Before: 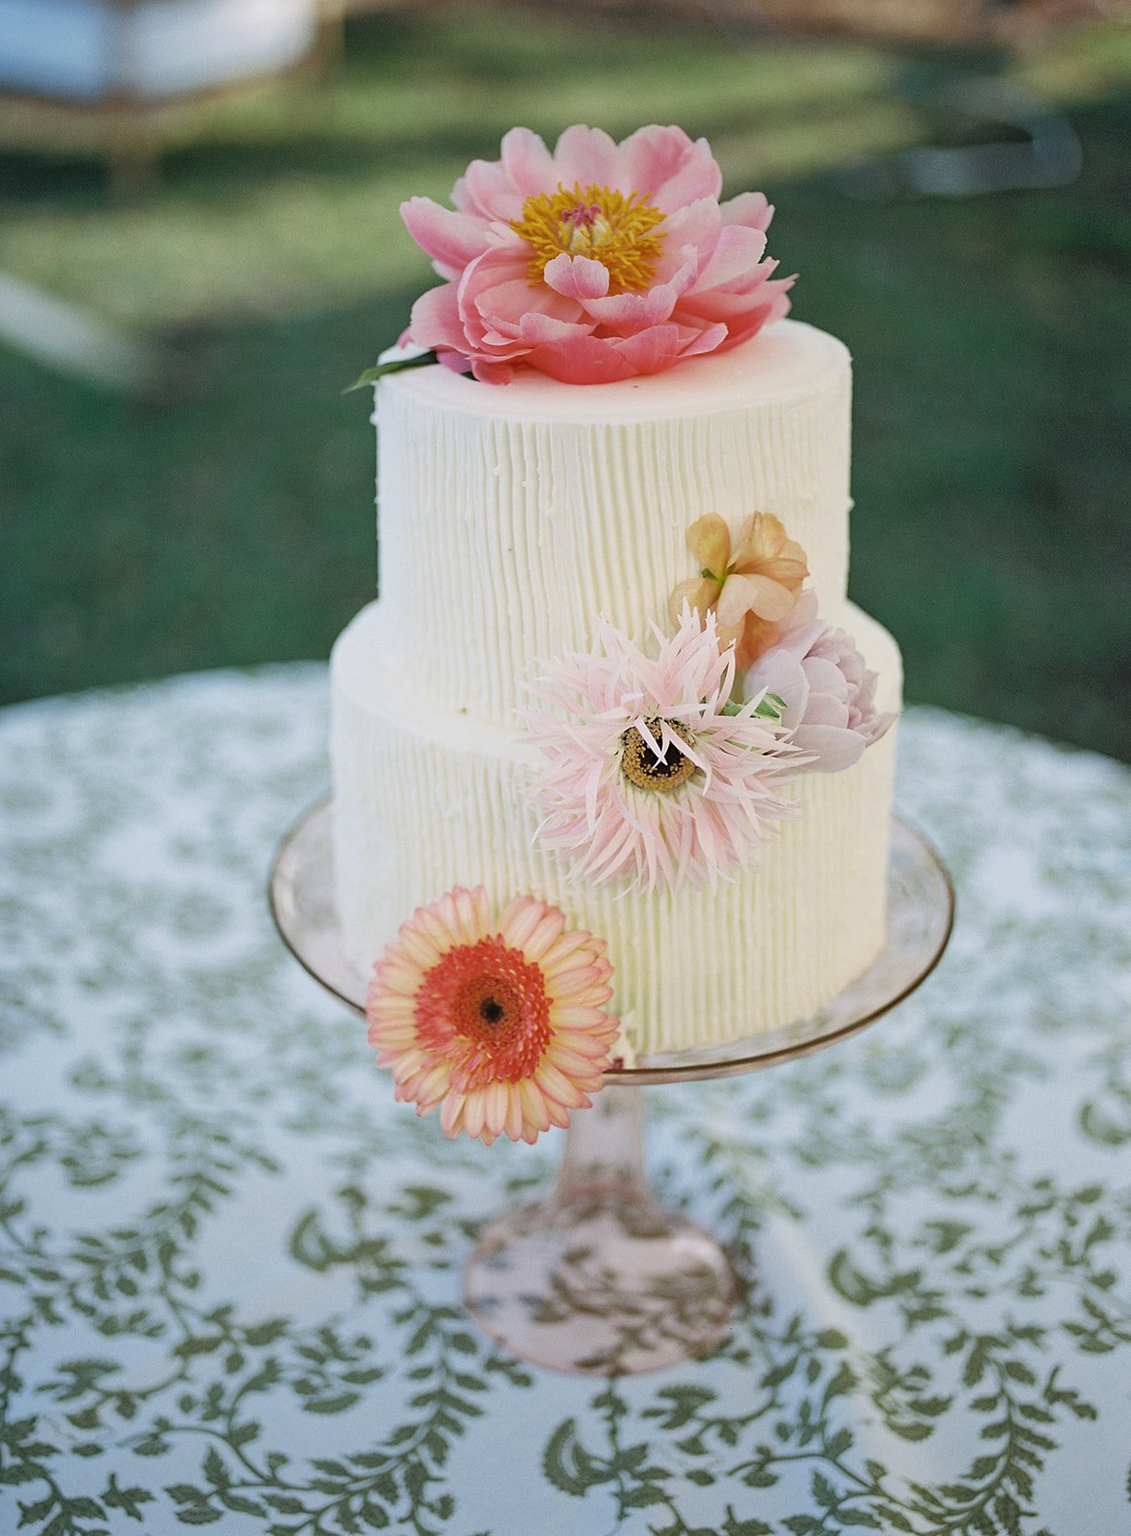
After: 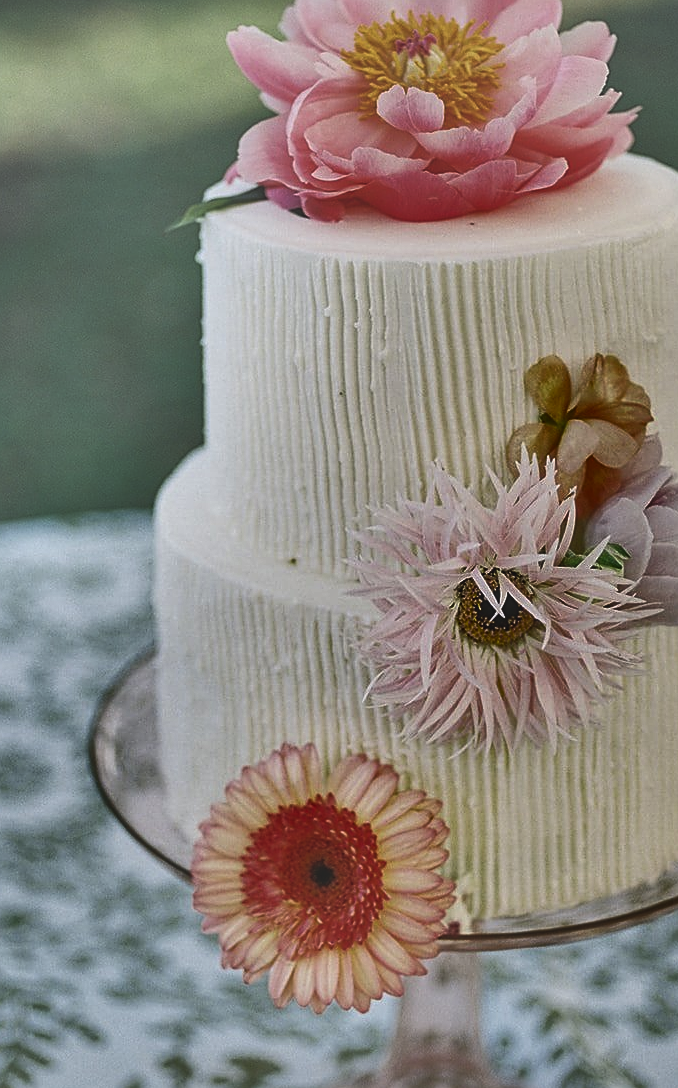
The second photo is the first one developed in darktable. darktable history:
crop: left 16.206%, top 11.216%, right 26.203%, bottom 20.735%
exposure: black level correction -0.062, exposure -0.05 EV, compensate exposure bias true, compensate highlight preservation false
shadows and highlights: shadows 18.83, highlights -83.64, soften with gaussian
sharpen: on, module defaults
local contrast: on, module defaults
